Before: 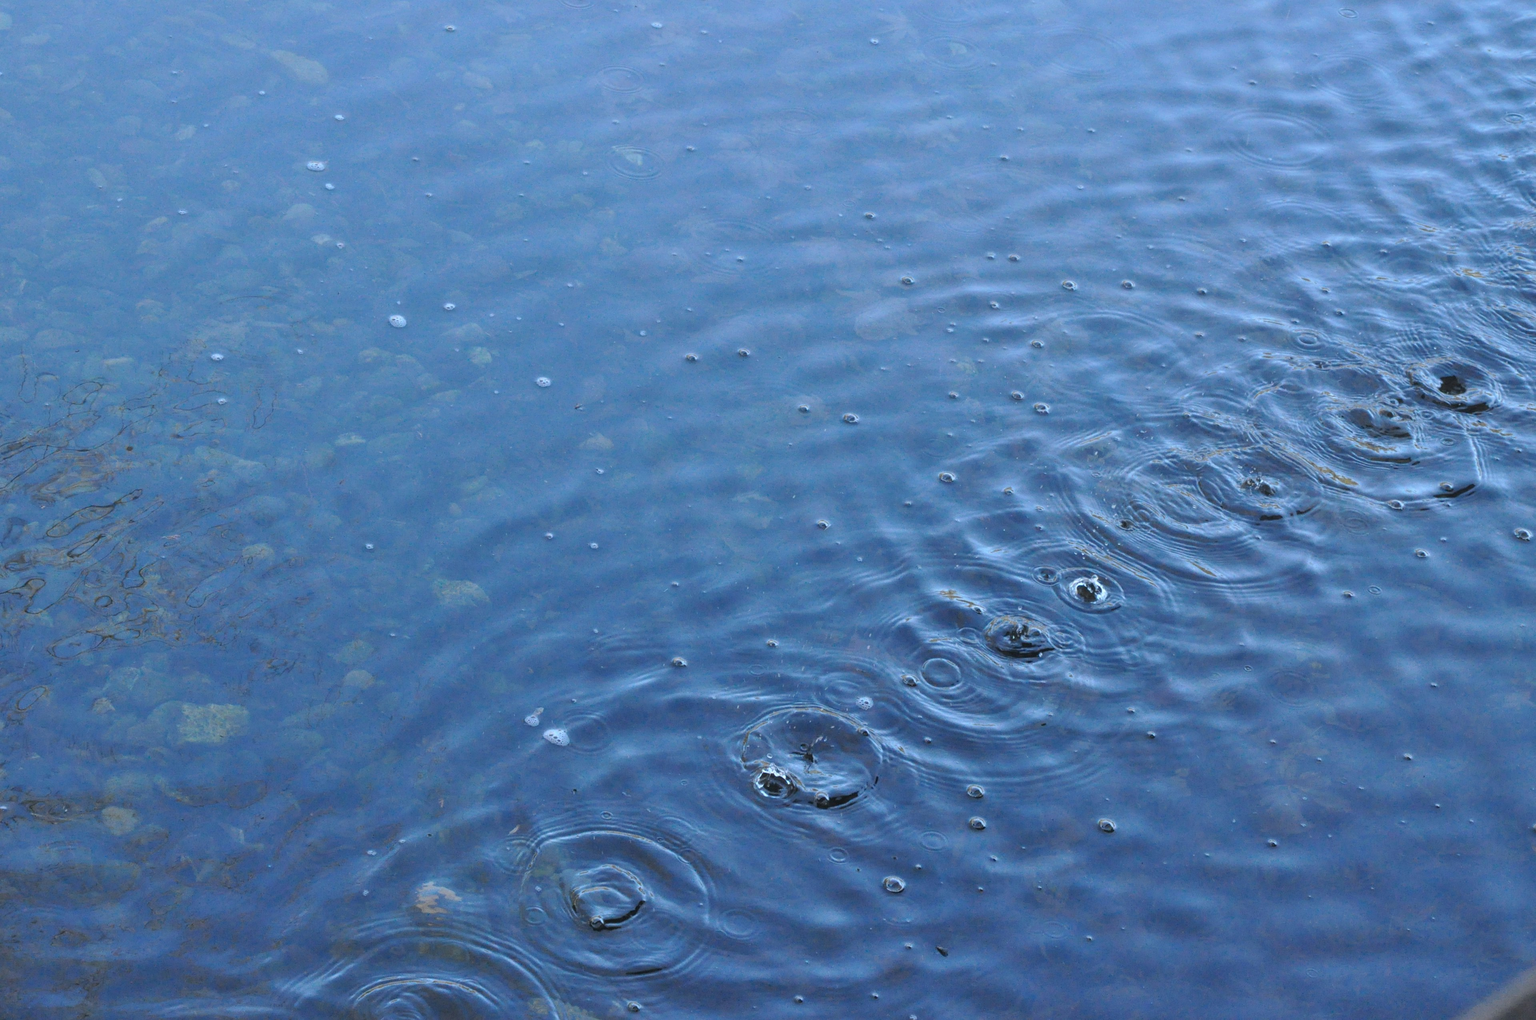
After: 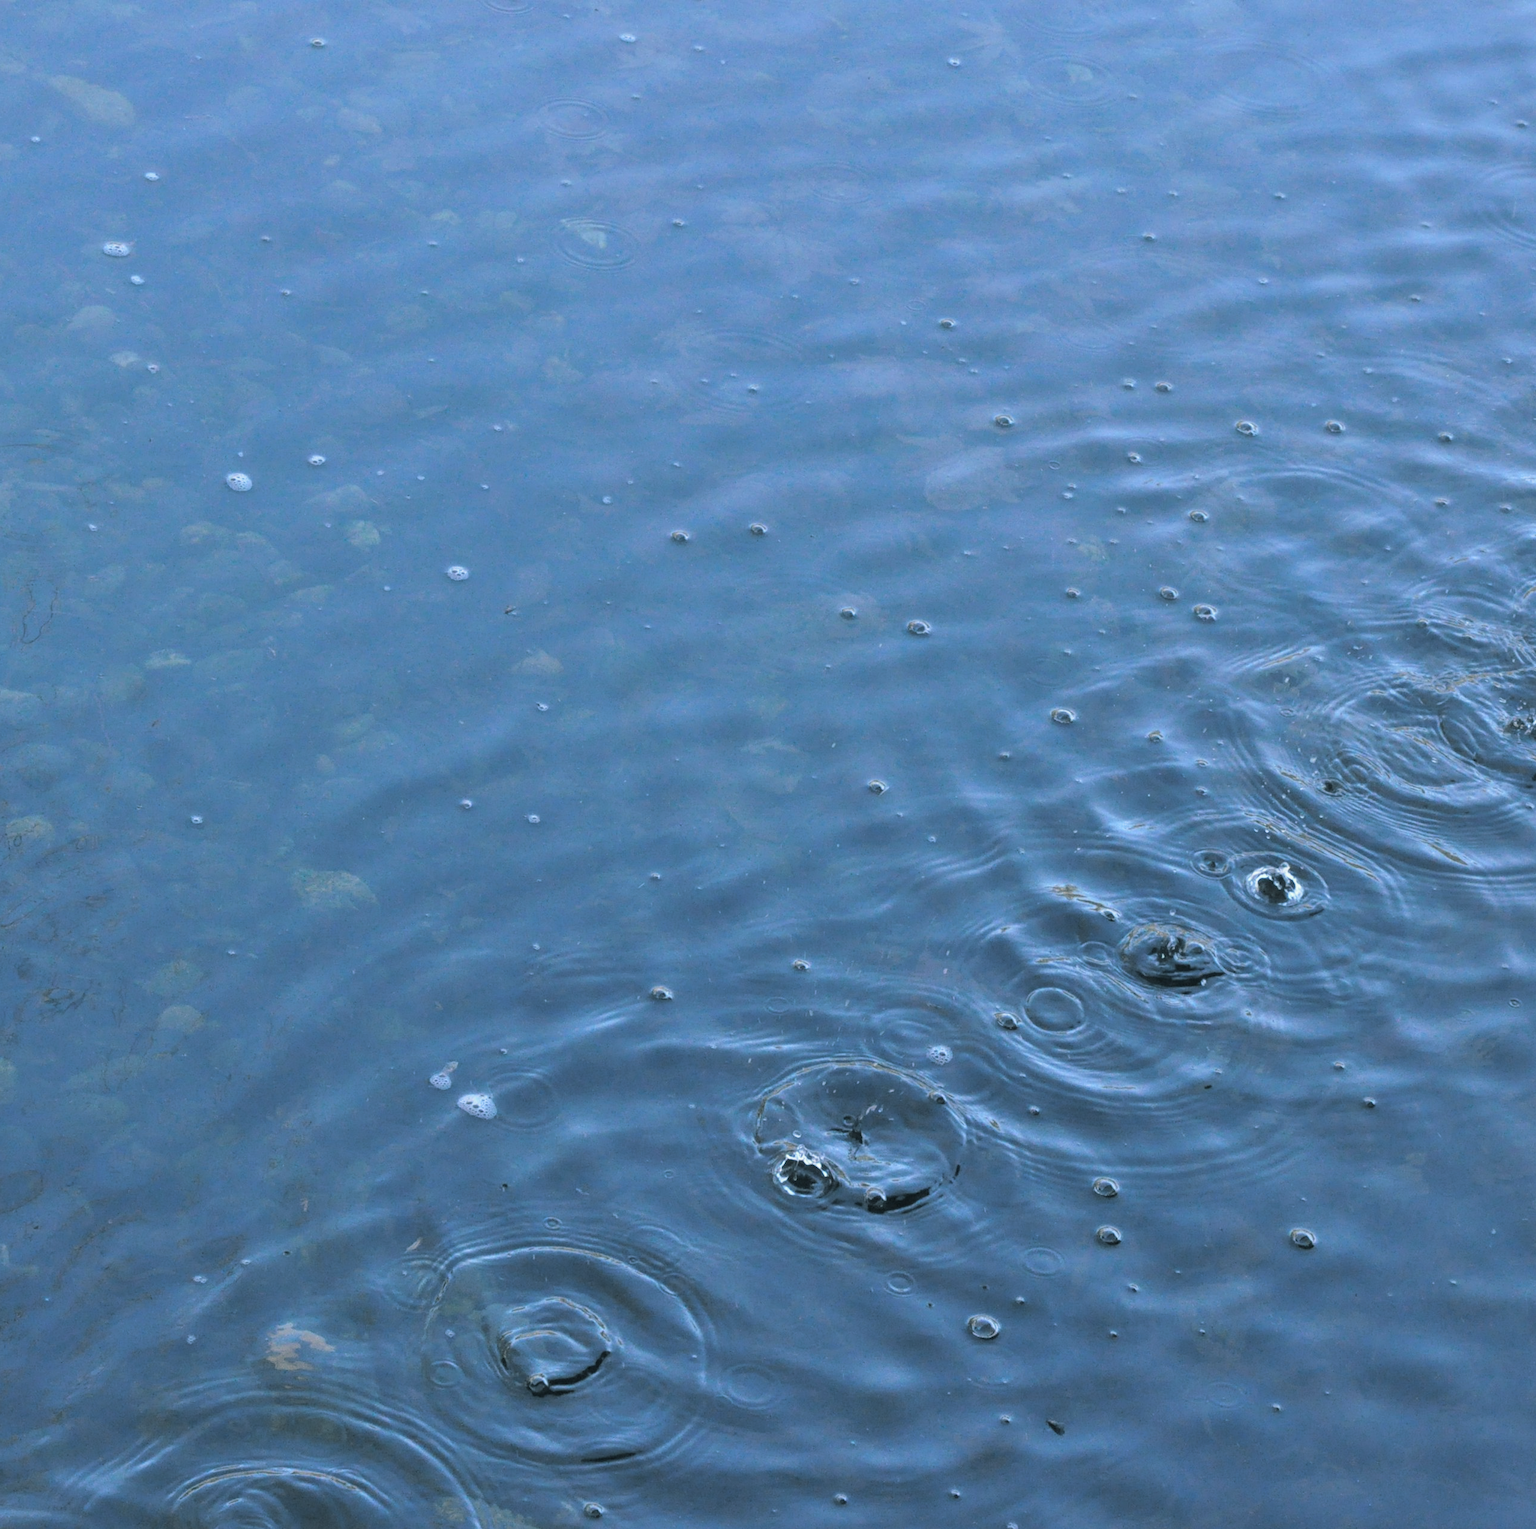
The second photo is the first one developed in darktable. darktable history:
crop and rotate: left 15.546%, right 17.787%
split-toning: shadows › hue 205.2°, shadows › saturation 0.29, highlights › hue 50.4°, highlights › saturation 0.38, balance -49.9
